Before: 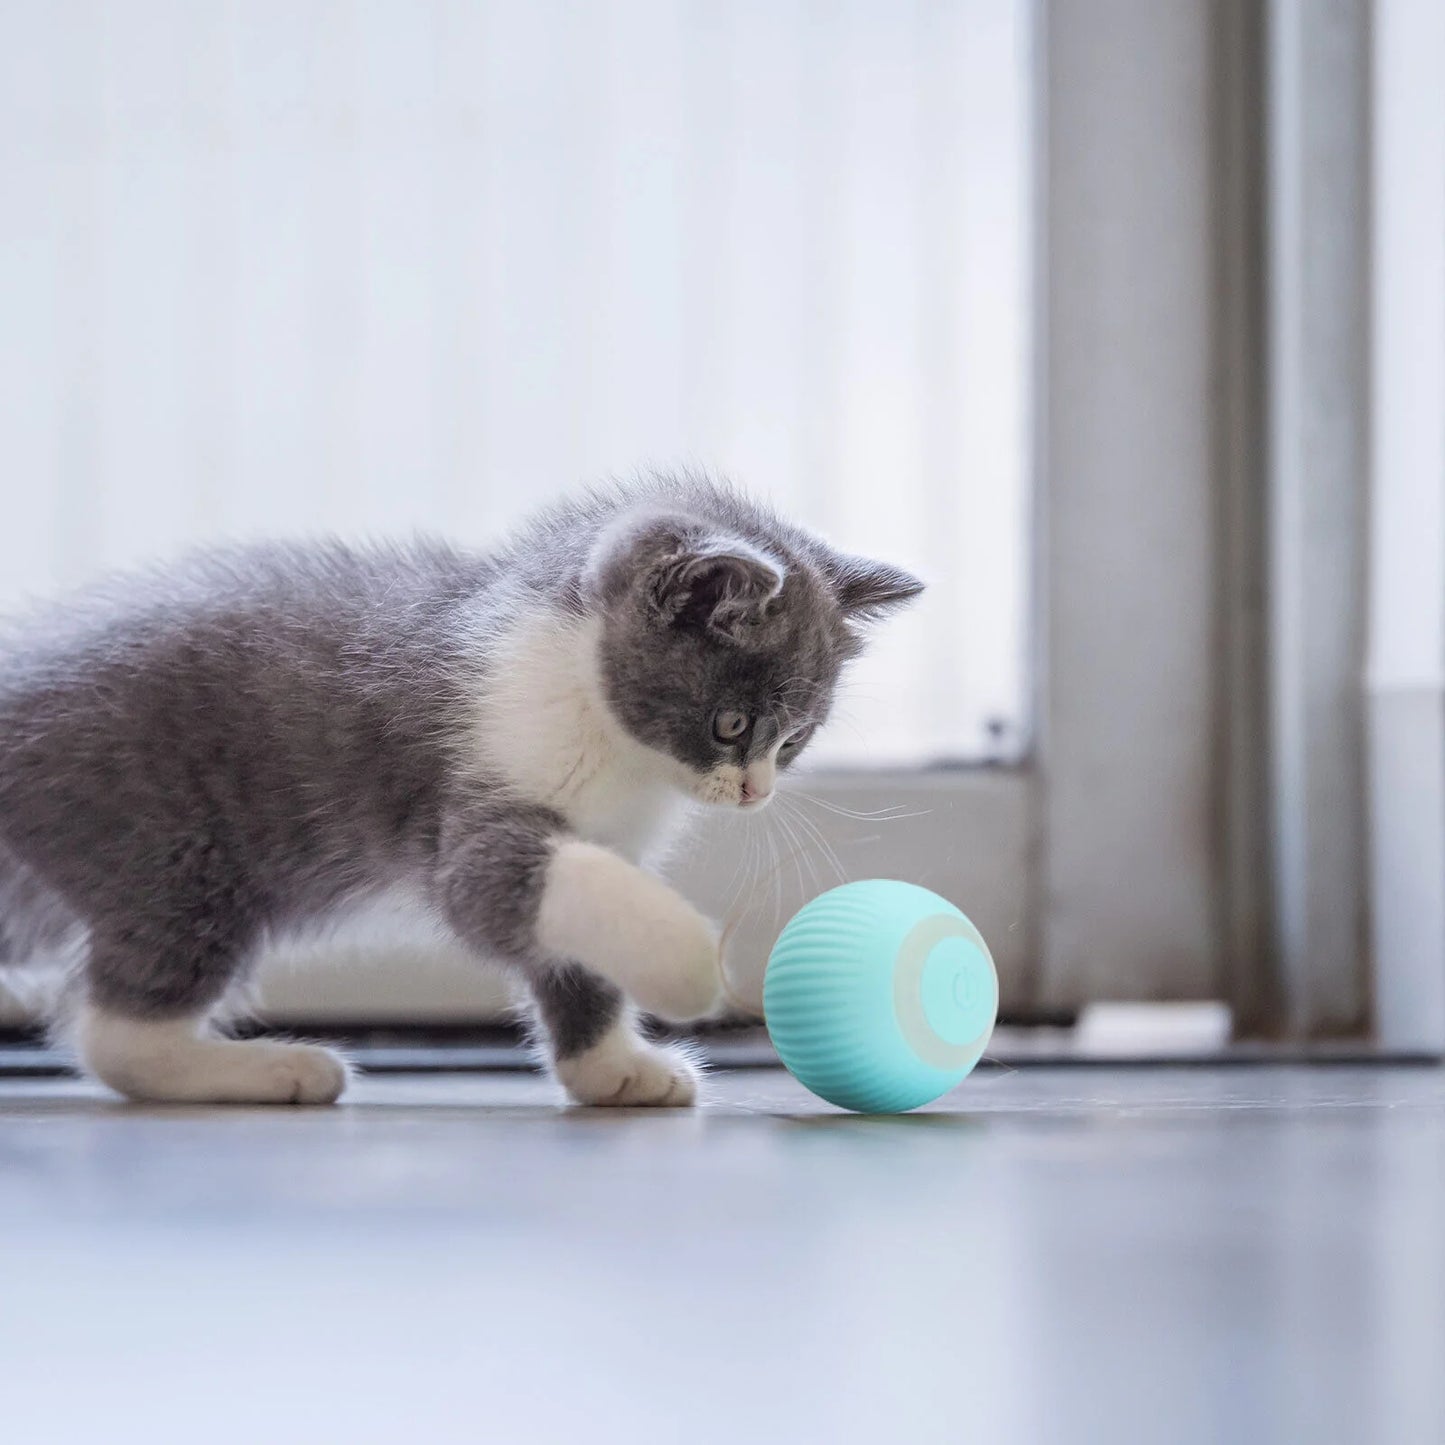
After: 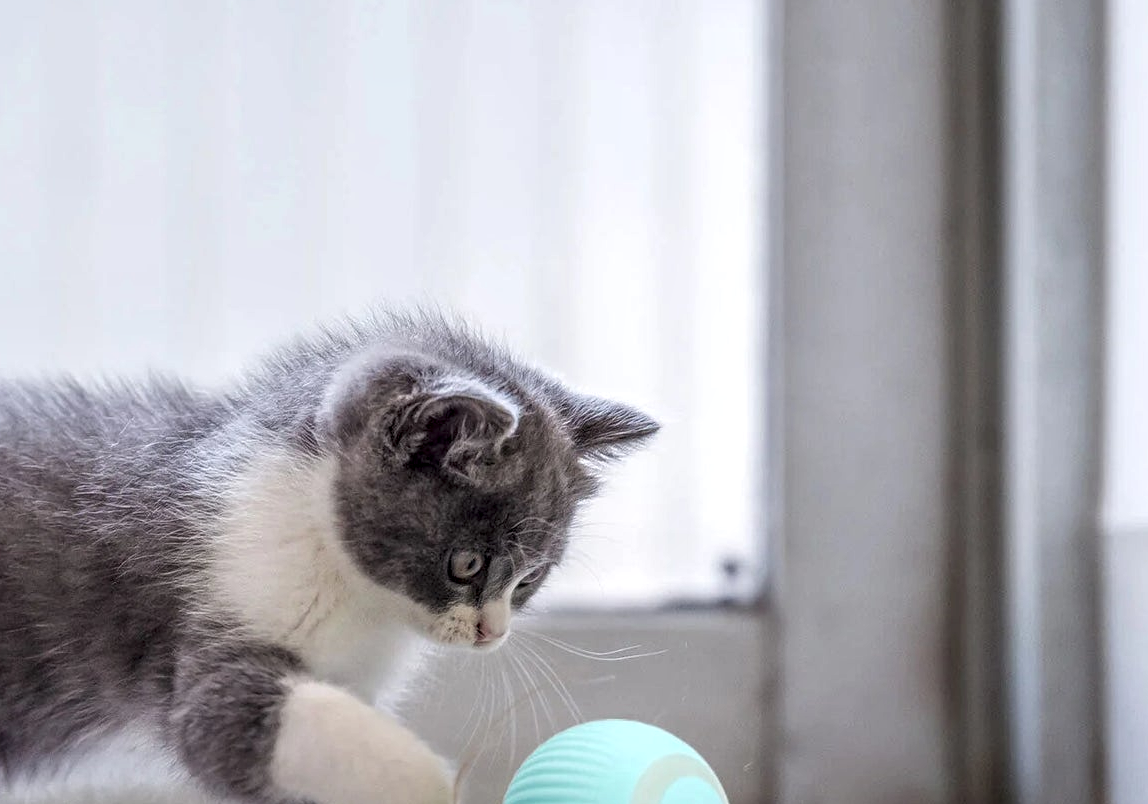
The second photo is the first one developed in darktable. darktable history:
crop: left 18.38%, top 11.092%, right 2.134%, bottom 33.217%
local contrast: highlights 59%, detail 145%
